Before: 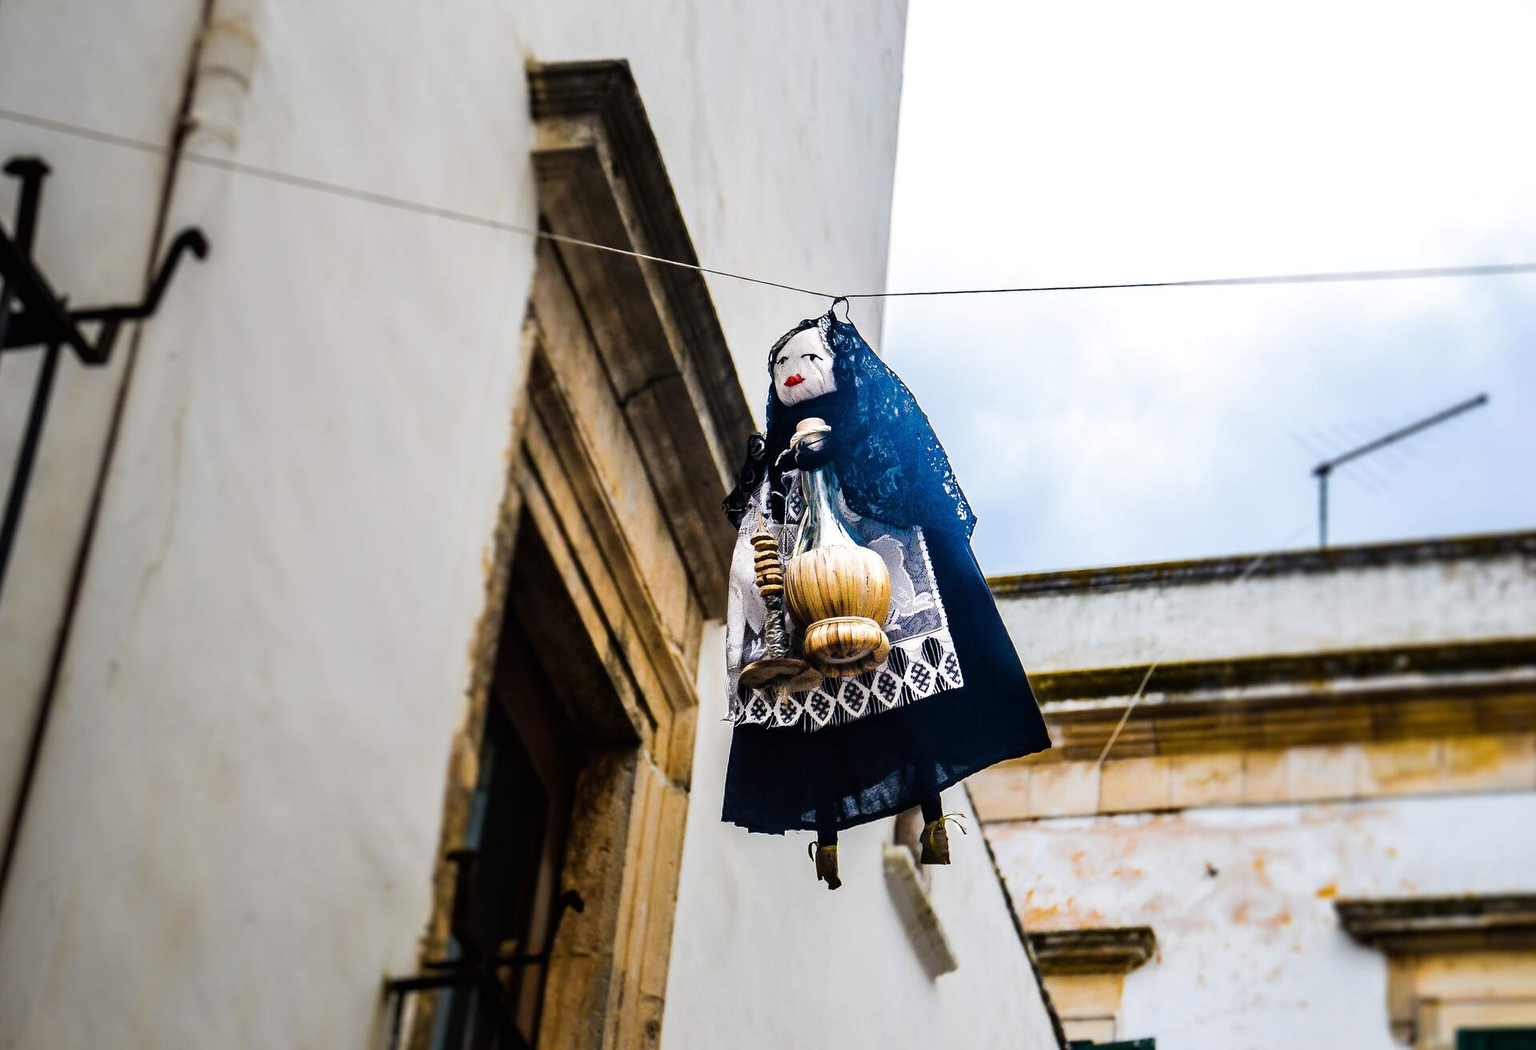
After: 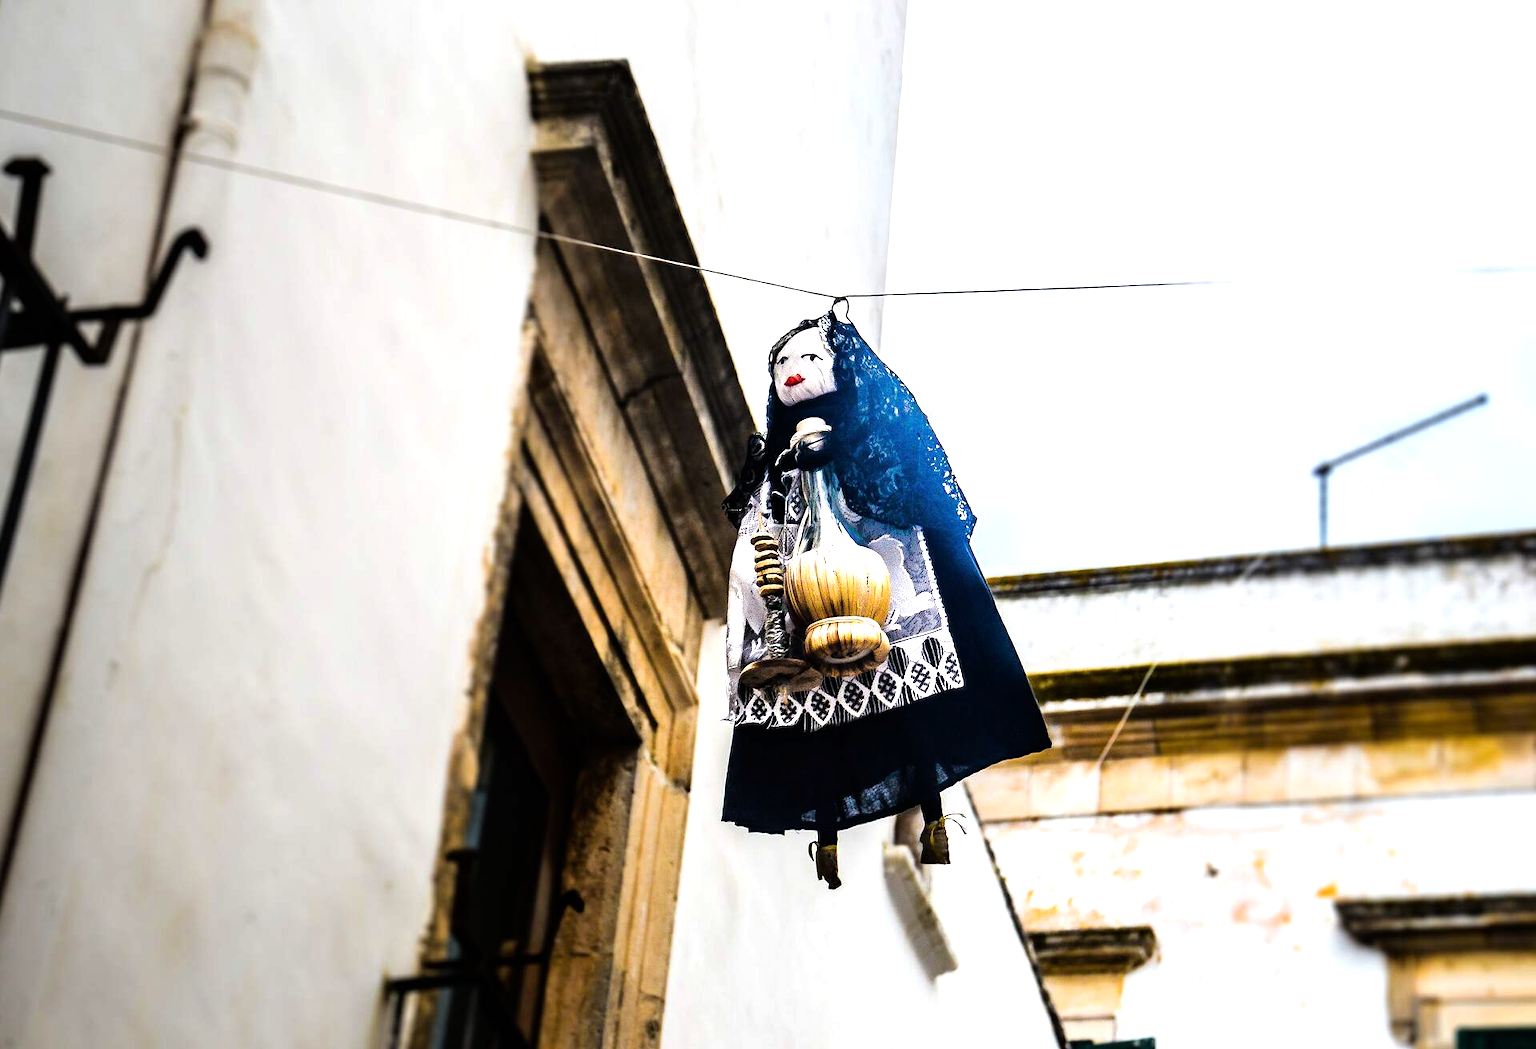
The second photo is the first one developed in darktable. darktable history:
tone equalizer: -8 EV -0.746 EV, -7 EV -0.731 EV, -6 EV -0.623 EV, -5 EV -0.379 EV, -3 EV 0.37 EV, -2 EV 0.6 EV, -1 EV 0.677 EV, +0 EV 0.729 EV, mask exposure compensation -0.491 EV
